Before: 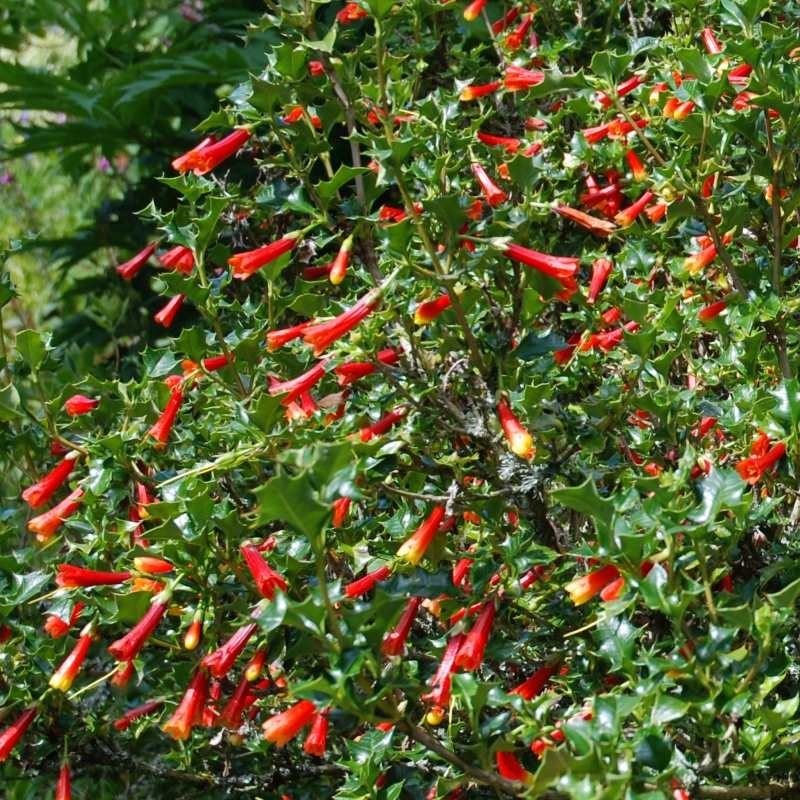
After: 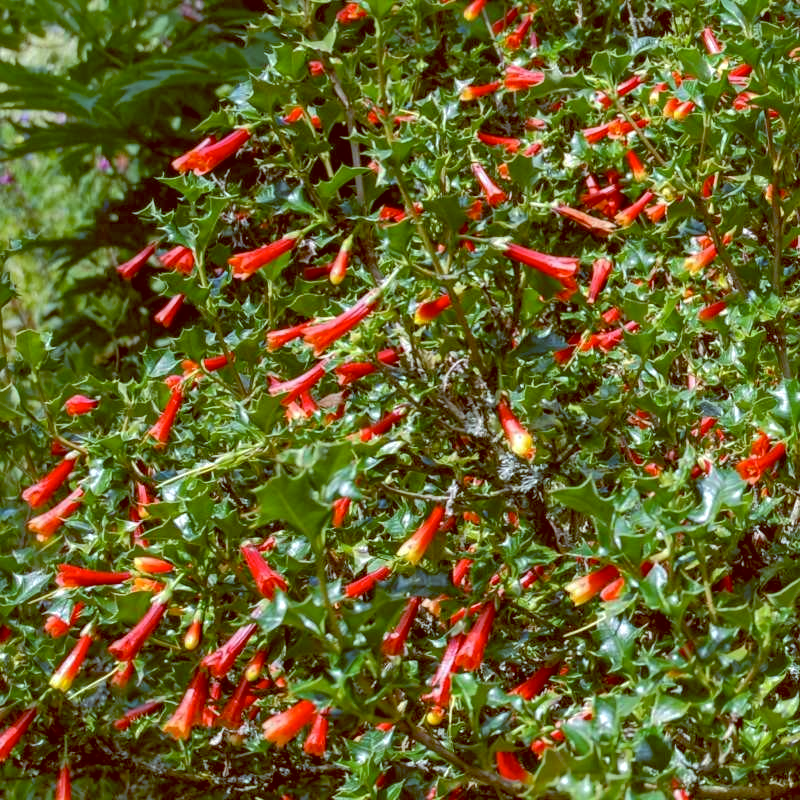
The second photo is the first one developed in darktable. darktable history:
local contrast: detail 130%
color balance: lift [1, 1.015, 1.004, 0.985], gamma [1, 0.958, 0.971, 1.042], gain [1, 0.956, 0.977, 1.044]
shadows and highlights: on, module defaults
